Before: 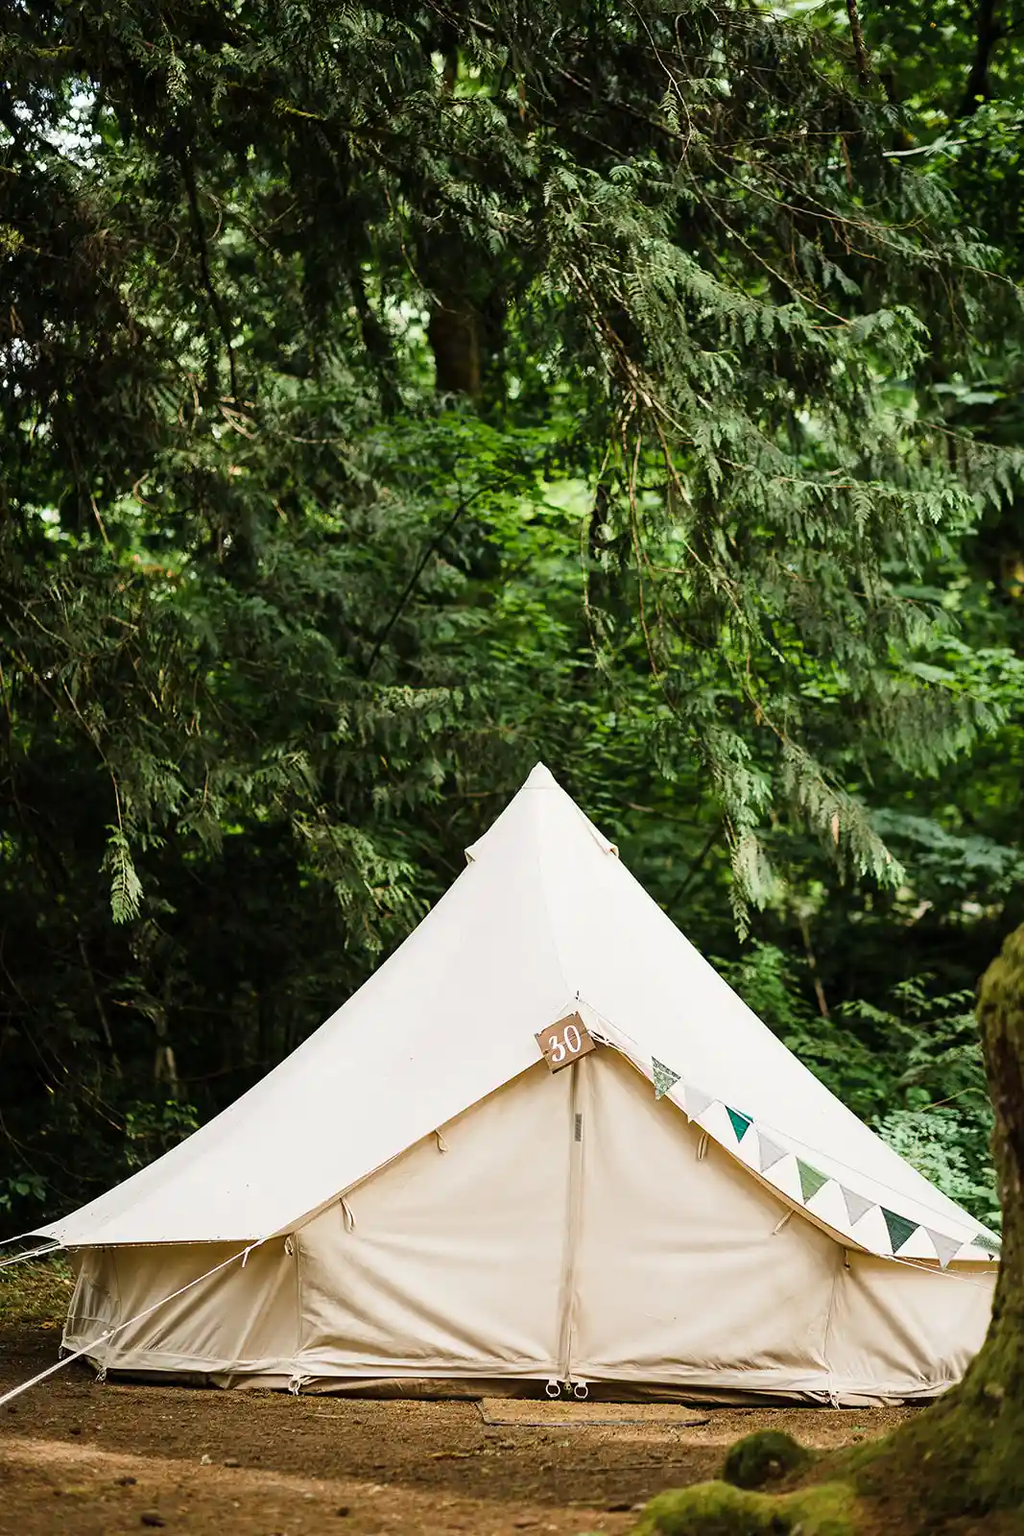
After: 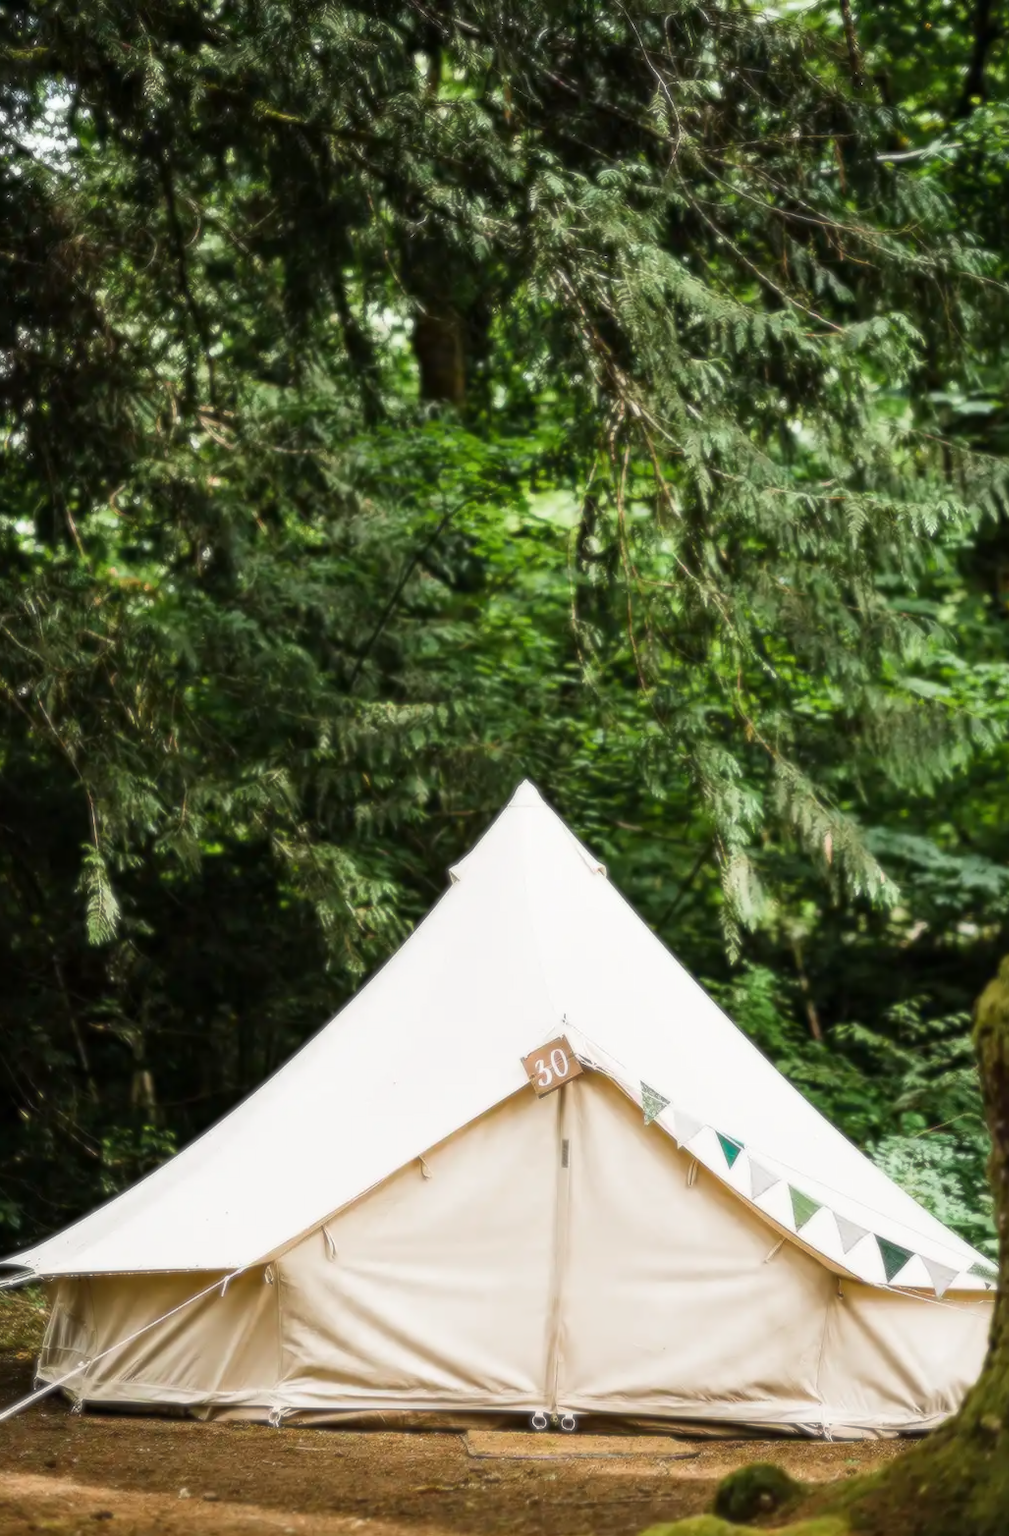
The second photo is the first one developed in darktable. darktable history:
crop and rotate: left 2.536%, right 1.107%, bottom 2.246%
soften: size 8.67%, mix 49%
